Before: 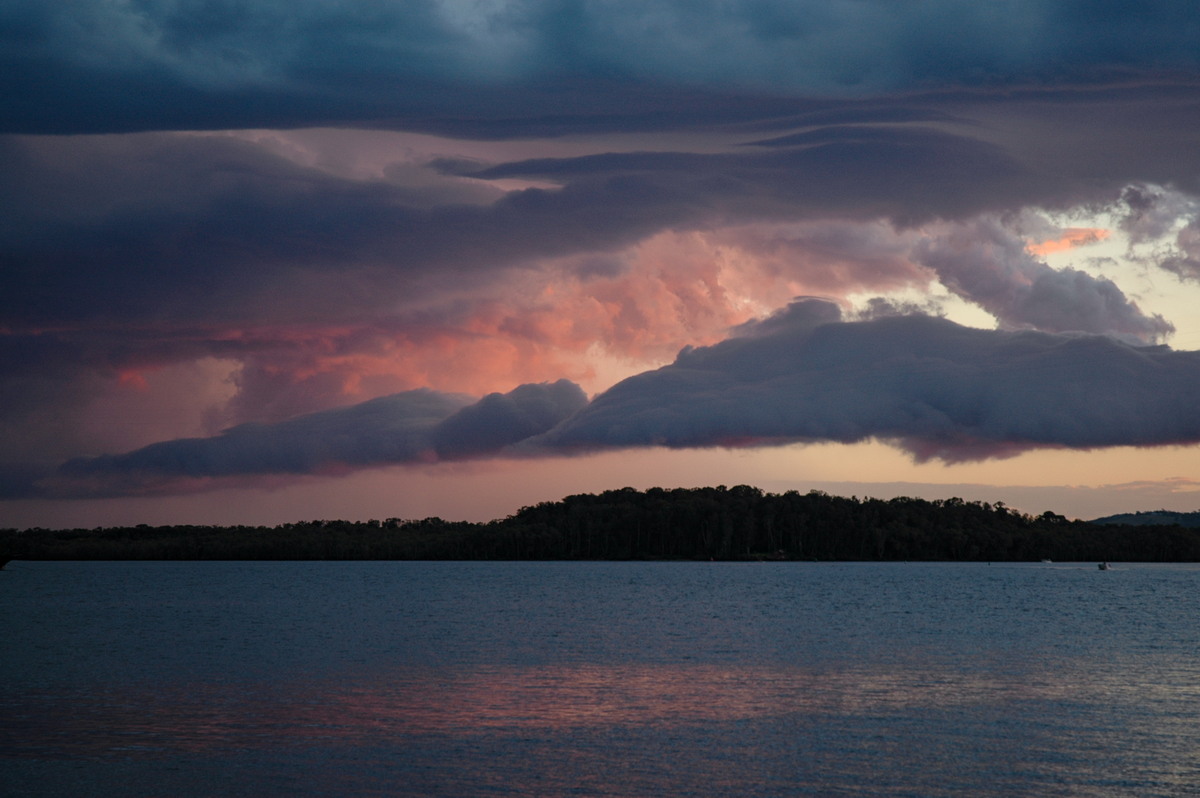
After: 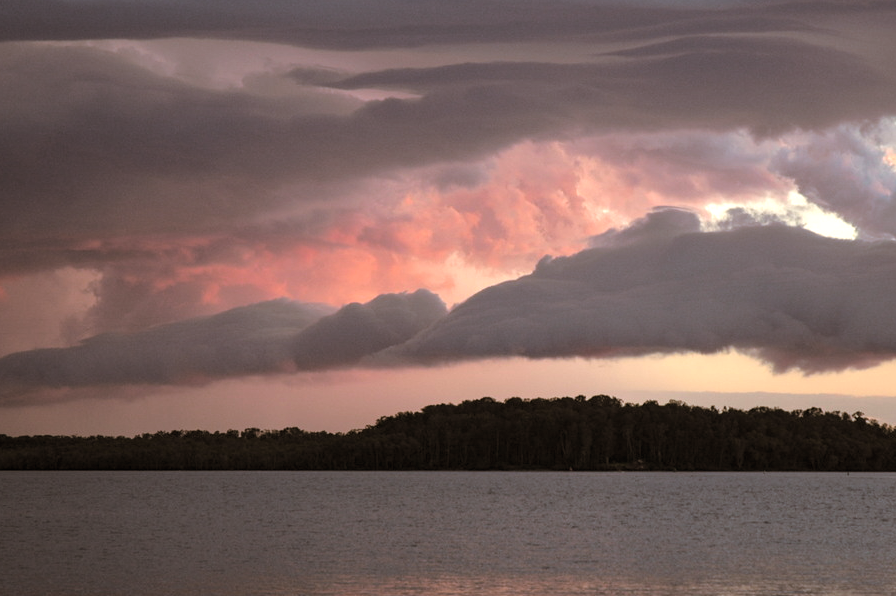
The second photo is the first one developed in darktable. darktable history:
split-toning: shadows › hue 32.4°, shadows › saturation 0.51, highlights › hue 180°, highlights › saturation 0, balance -60.17, compress 55.19%
exposure: black level correction 0, exposure 0.7 EV, compensate exposure bias true, compensate highlight preservation false
crop and rotate: left 11.831%, top 11.346%, right 13.429%, bottom 13.899%
